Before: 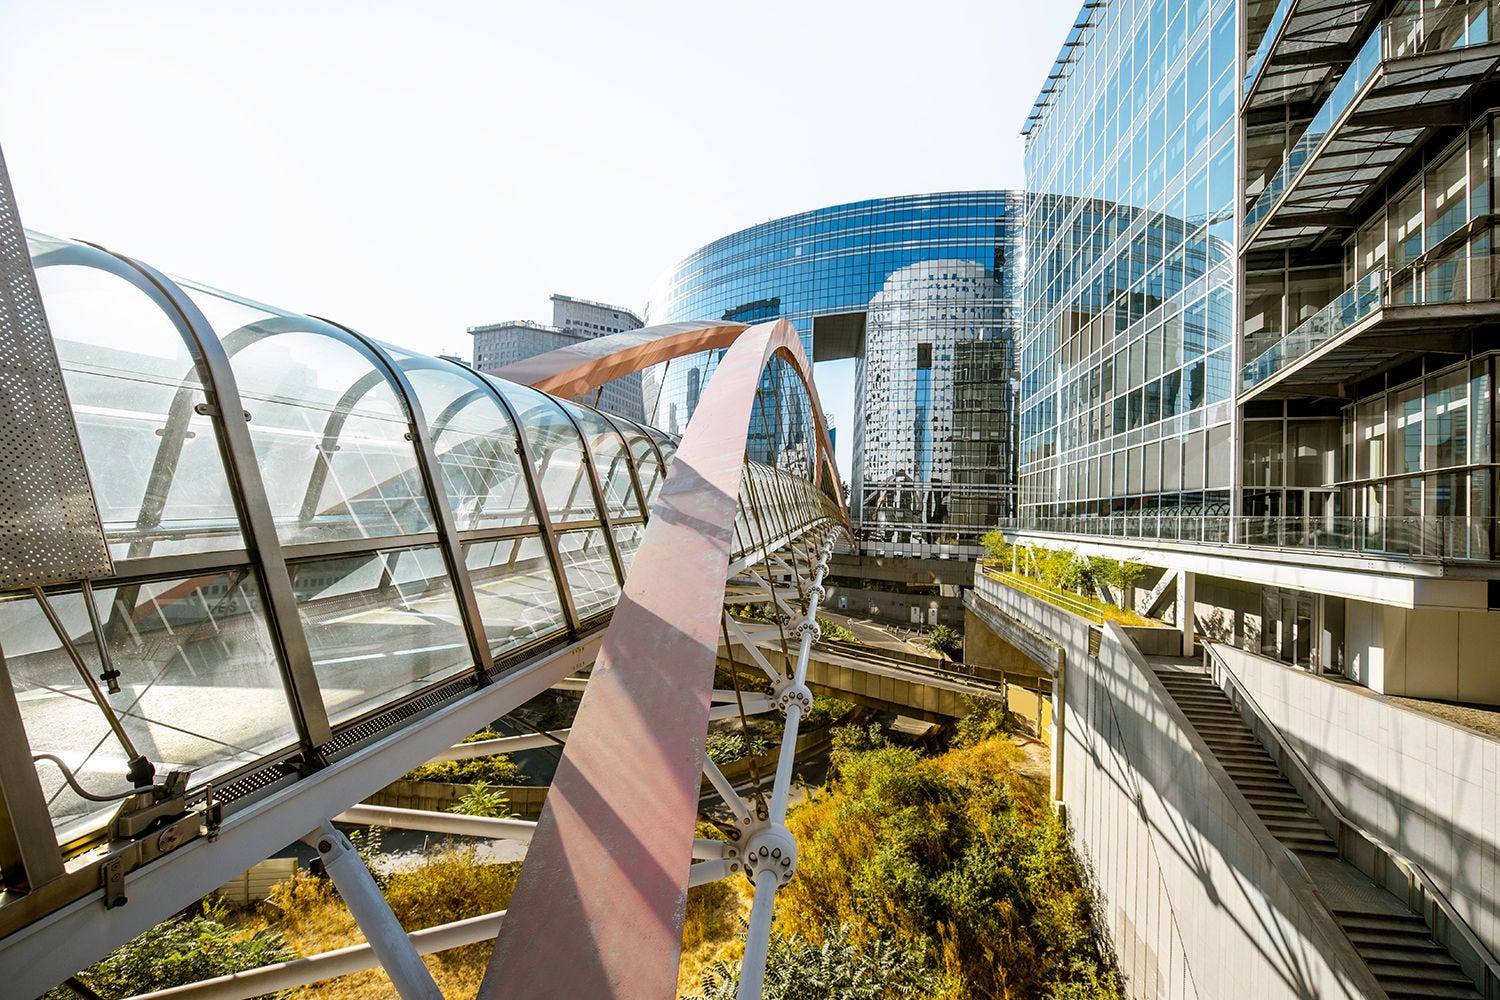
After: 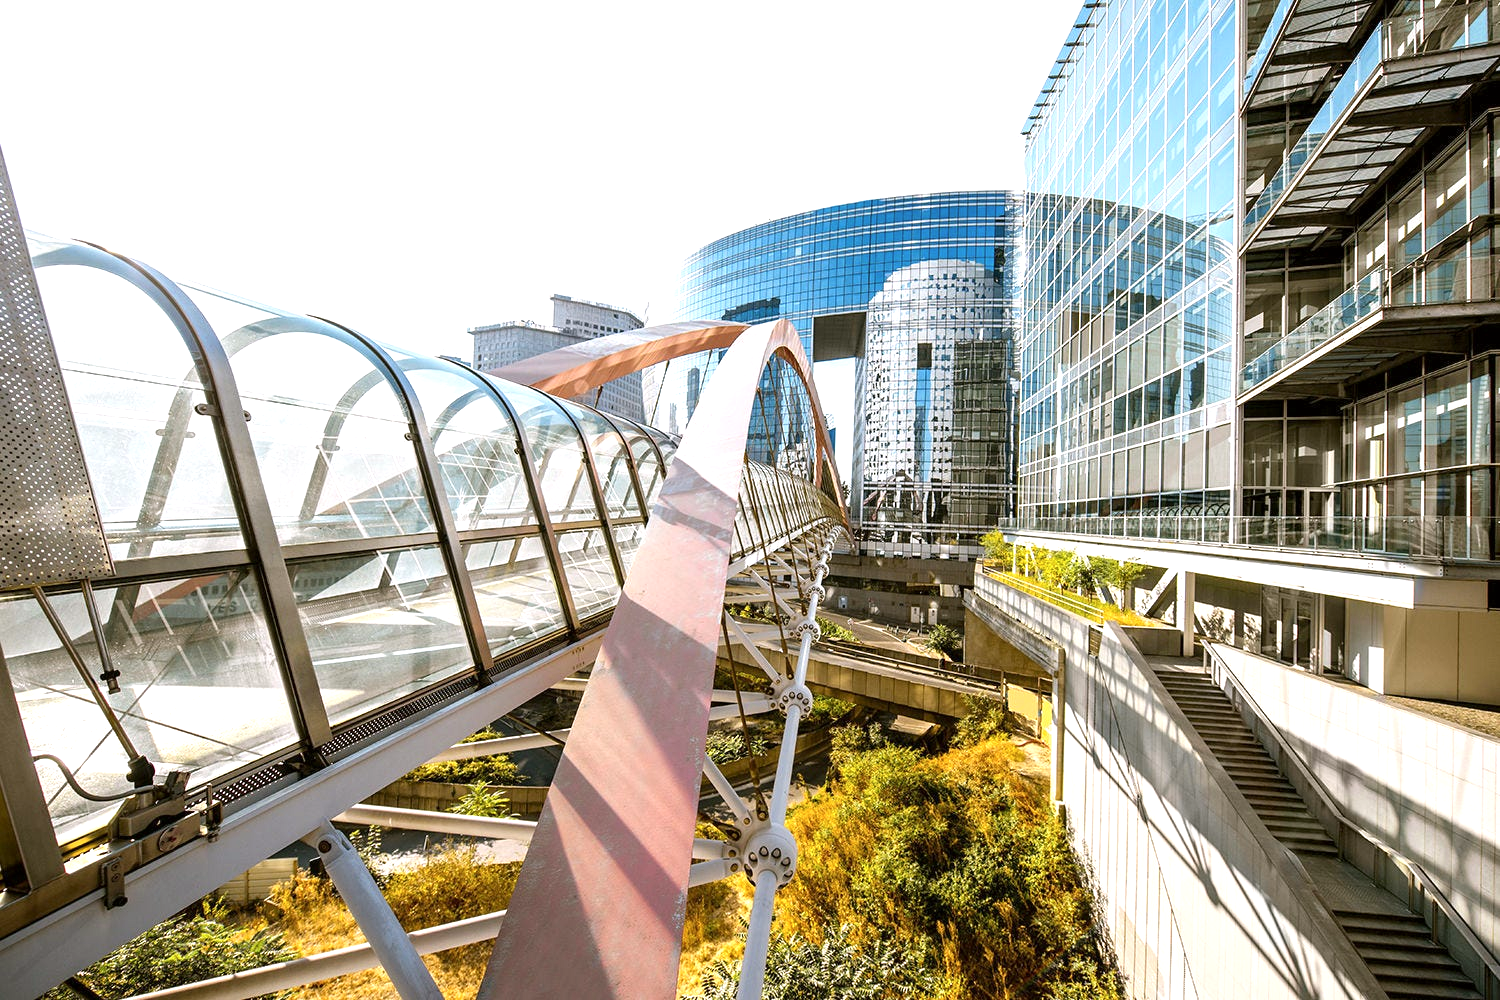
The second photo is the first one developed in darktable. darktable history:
color correction: highlights a* 3.06, highlights b* -1.33, shadows a* -0.053, shadows b* 2.23, saturation 0.982
exposure: exposure 0.562 EV, compensate highlight preservation false
